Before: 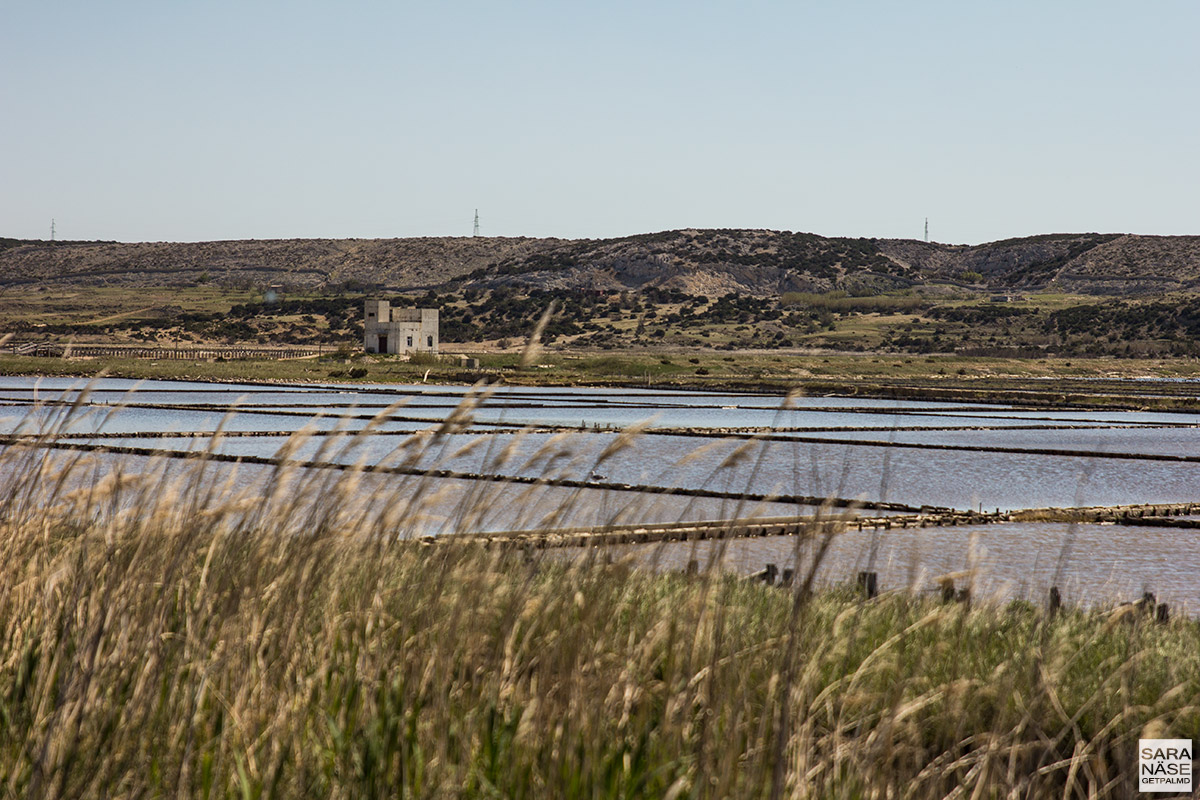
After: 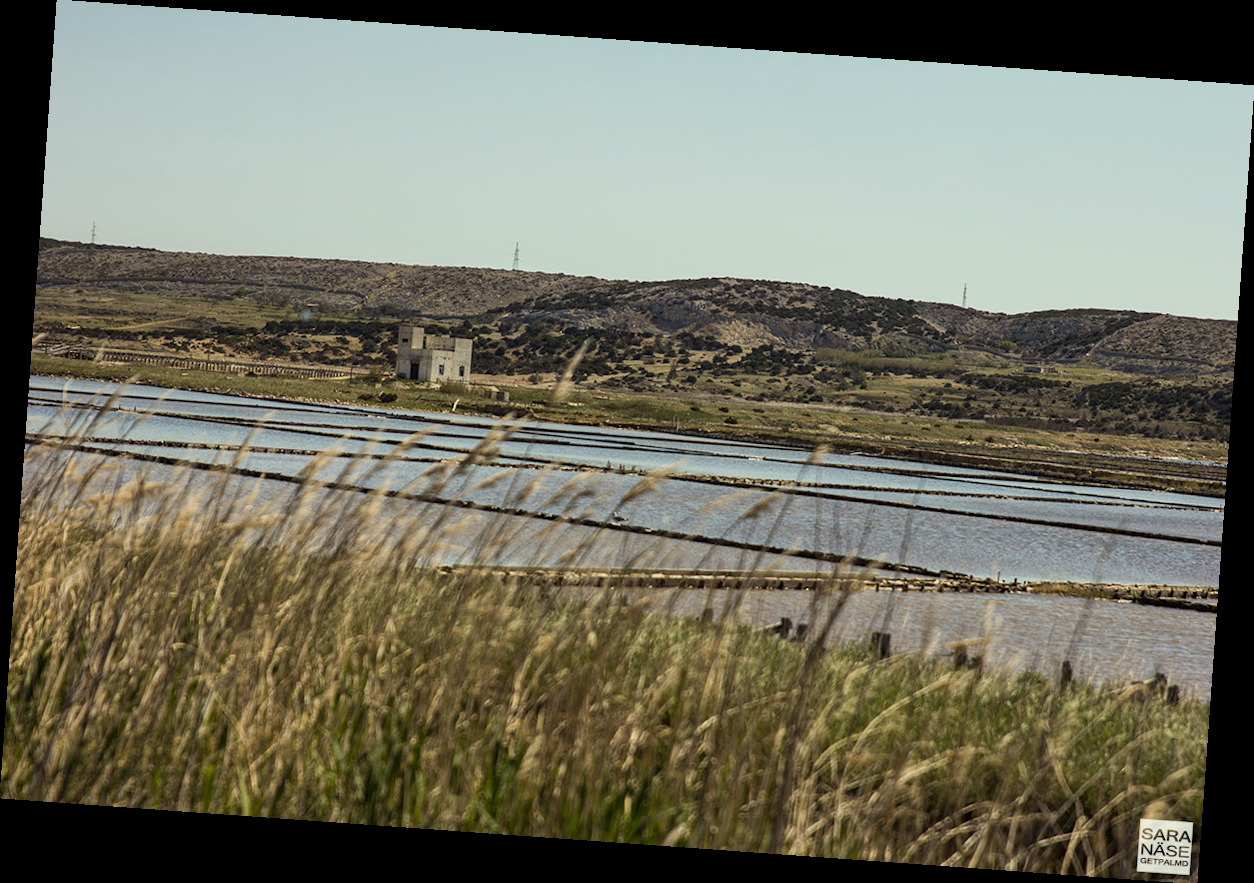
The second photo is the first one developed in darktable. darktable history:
color correction: highlights a* -4.28, highlights b* 6.53
rotate and perspective: rotation 4.1°, automatic cropping off
contrast brightness saturation: saturation -0.05
